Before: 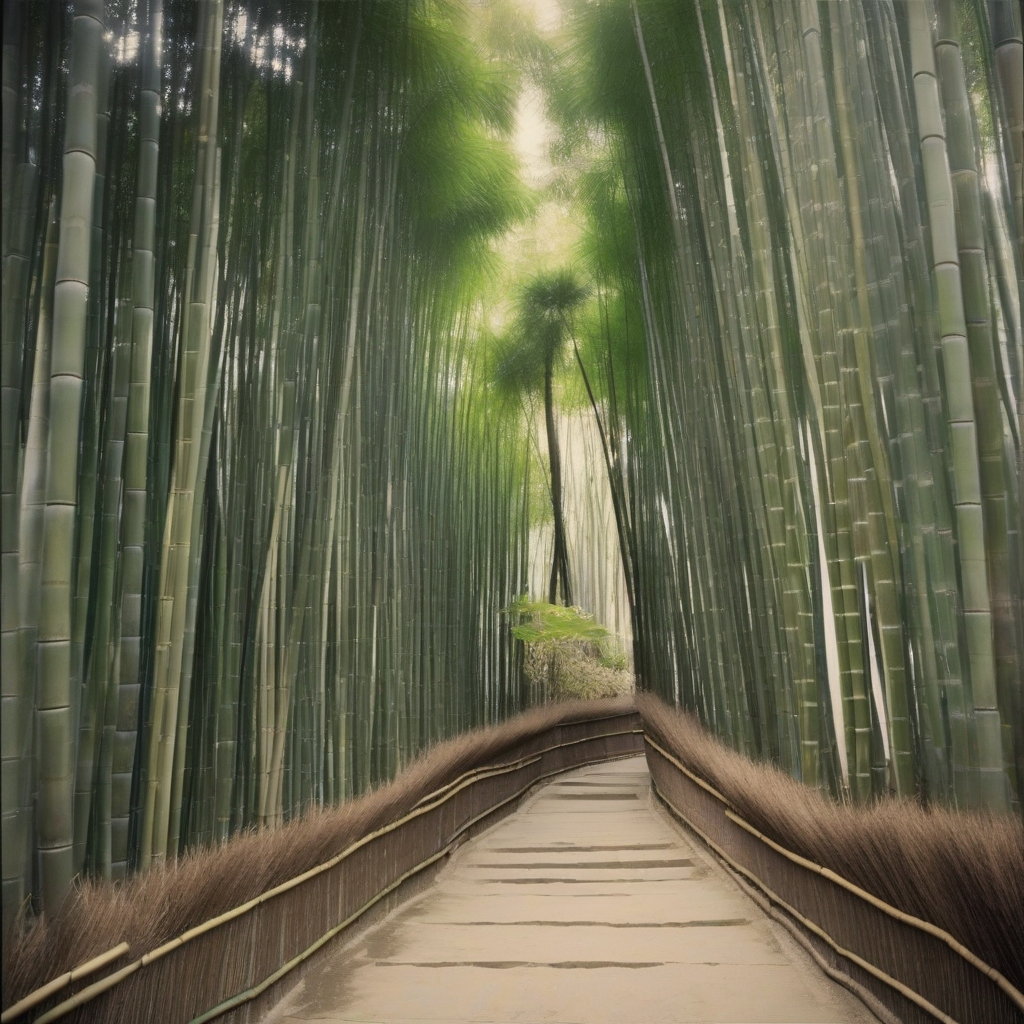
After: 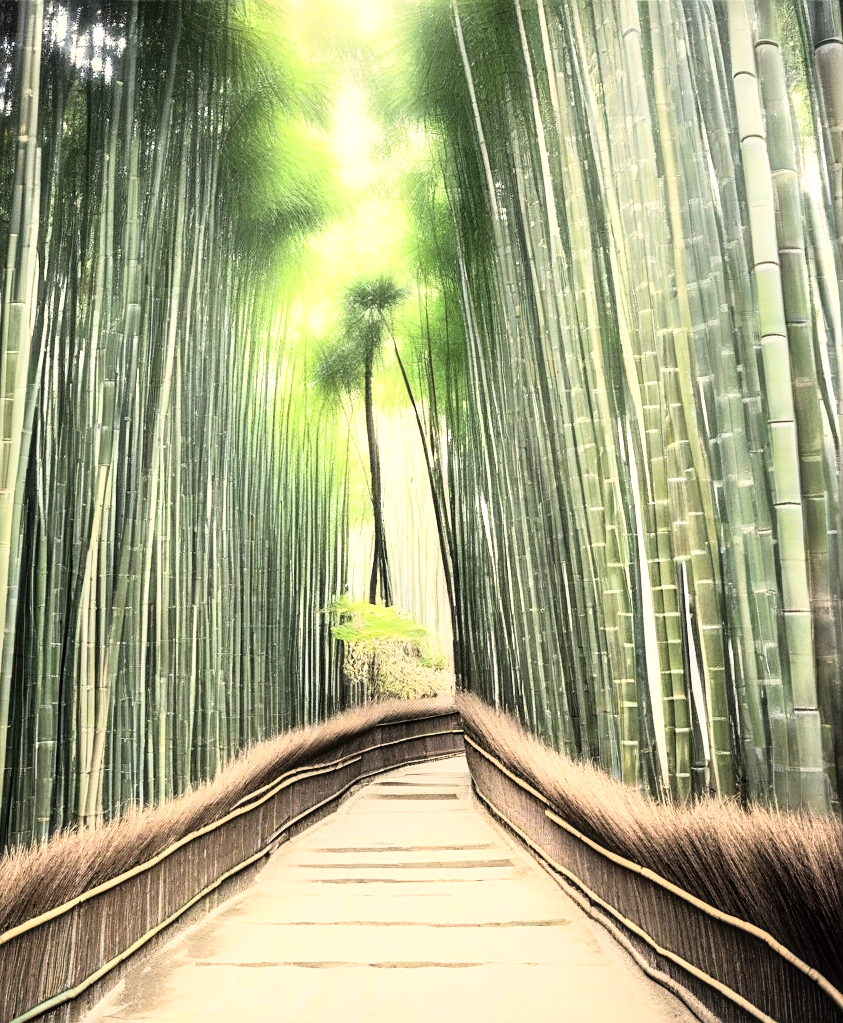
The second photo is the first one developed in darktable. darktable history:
sharpen: on, module defaults
exposure: black level correction 0, exposure 0.5 EV, compensate highlight preservation false
rgb curve: curves: ch0 [(0, 0) (0.21, 0.15) (0.24, 0.21) (0.5, 0.75) (0.75, 0.96) (0.89, 0.99) (1, 1)]; ch1 [(0, 0.02) (0.21, 0.13) (0.25, 0.2) (0.5, 0.67) (0.75, 0.9) (0.89, 0.97) (1, 1)]; ch2 [(0, 0.02) (0.21, 0.13) (0.25, 0.2) (0.5, 0.67) (0.75, 0.9) (0.89, 0.97) (1, 1)], compensate middle gray true
crop: left 17.582%, bottom 0.031%
local contrast: detail 130%
